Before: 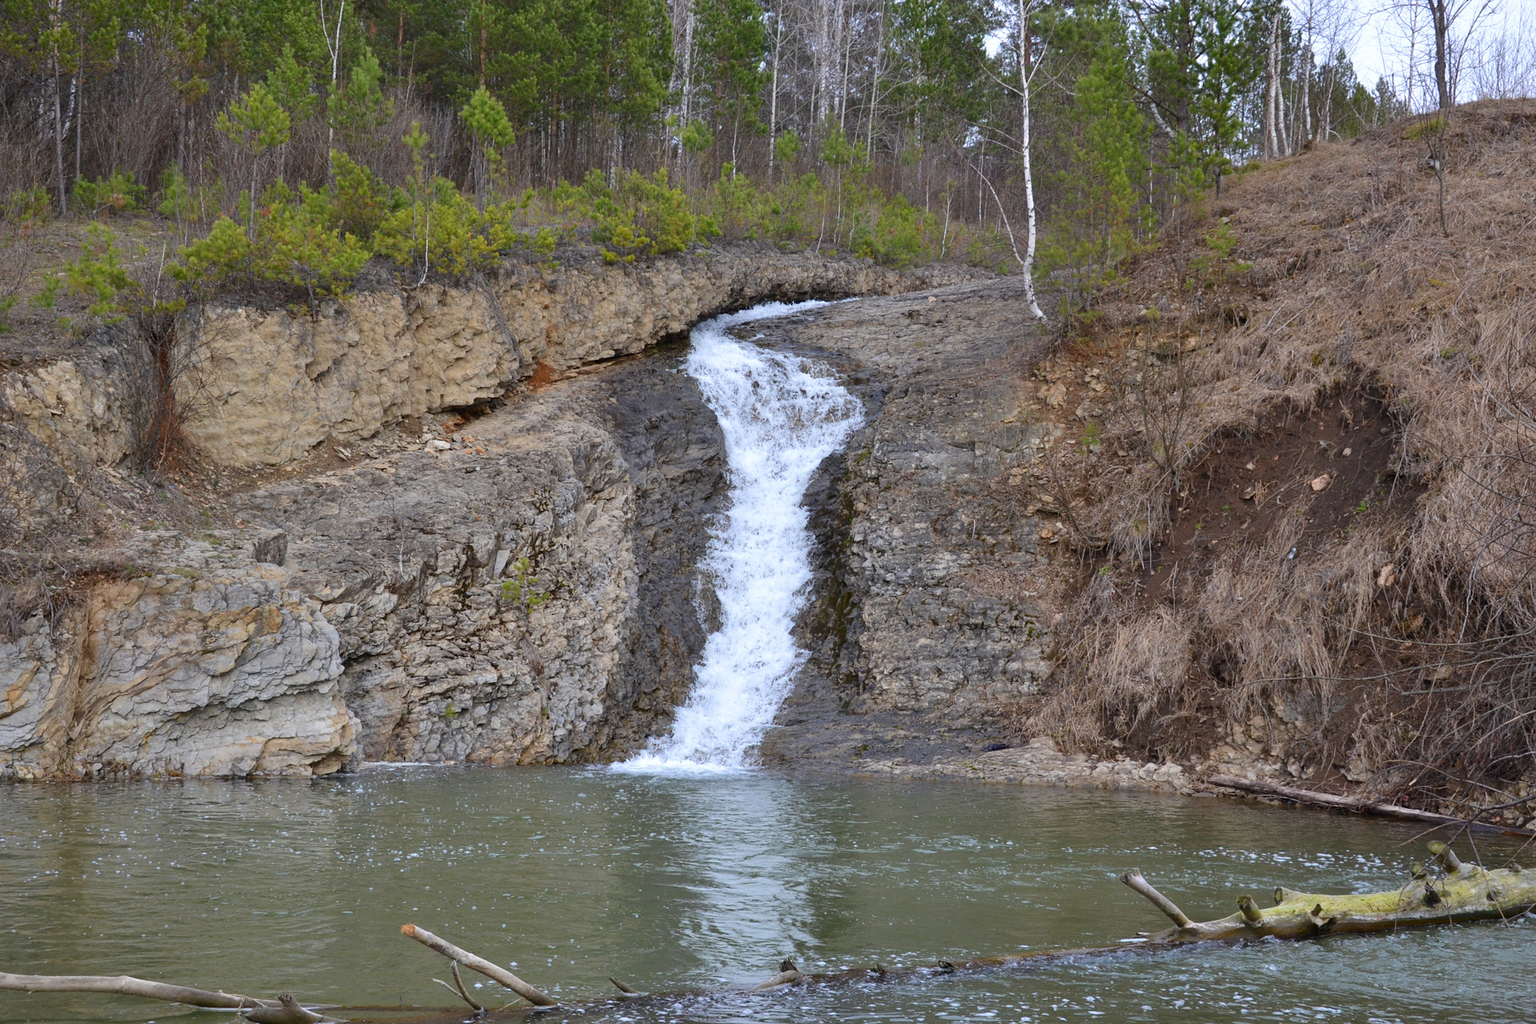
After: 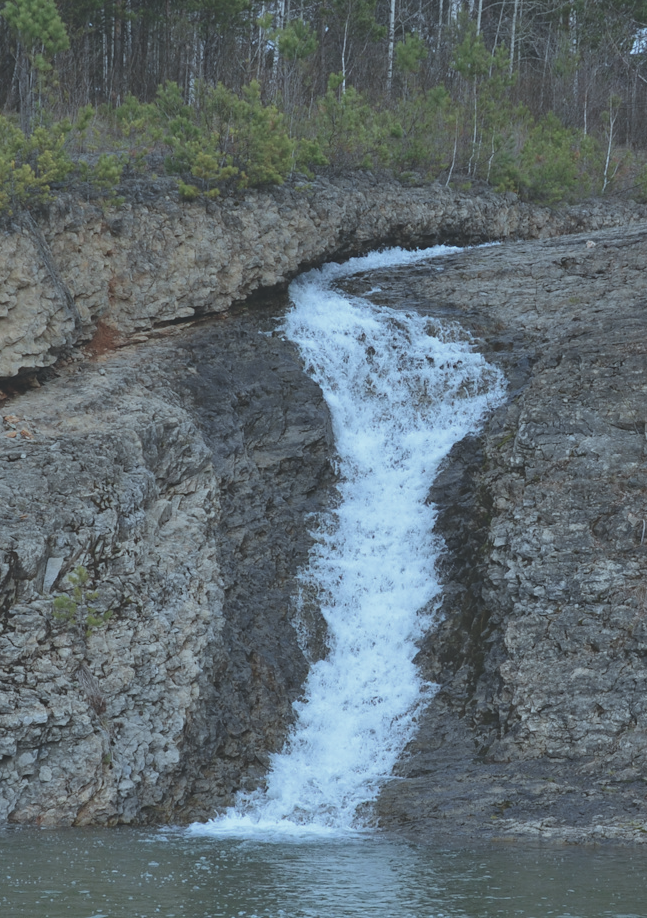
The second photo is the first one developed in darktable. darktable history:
haze removal: compatibility mode true, adaptive false
exposure: black level correction -0.035, exposure -0.495 EV, compensate highlight preservation false
color correction: highlights a* -12.81, highlights b* -18.05, saturation 0.707
crop and rotate: left 29.947%, top 10.167%, right 36.325%, bottom 18.106%
